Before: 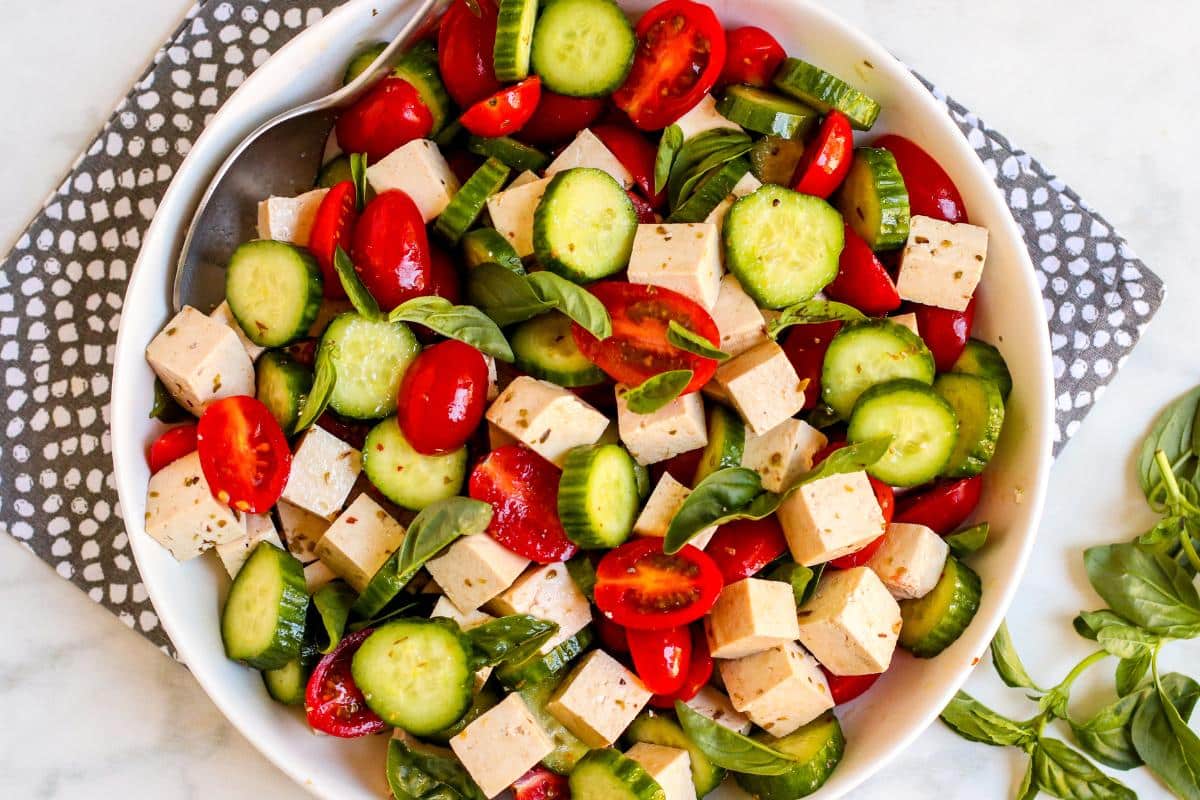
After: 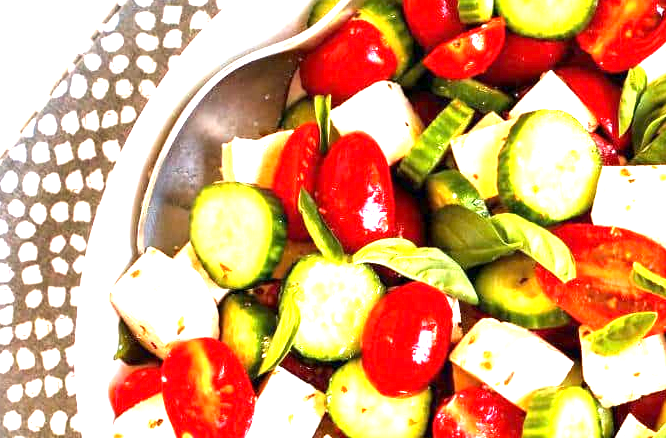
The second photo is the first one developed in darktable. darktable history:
crop and rotate: left 3.062%, top 7.401%, right 41.394%, bottom 37.743%
exposure: exposure 1.988 EV, compensate exposure bias true, compensate highlight preservation false
